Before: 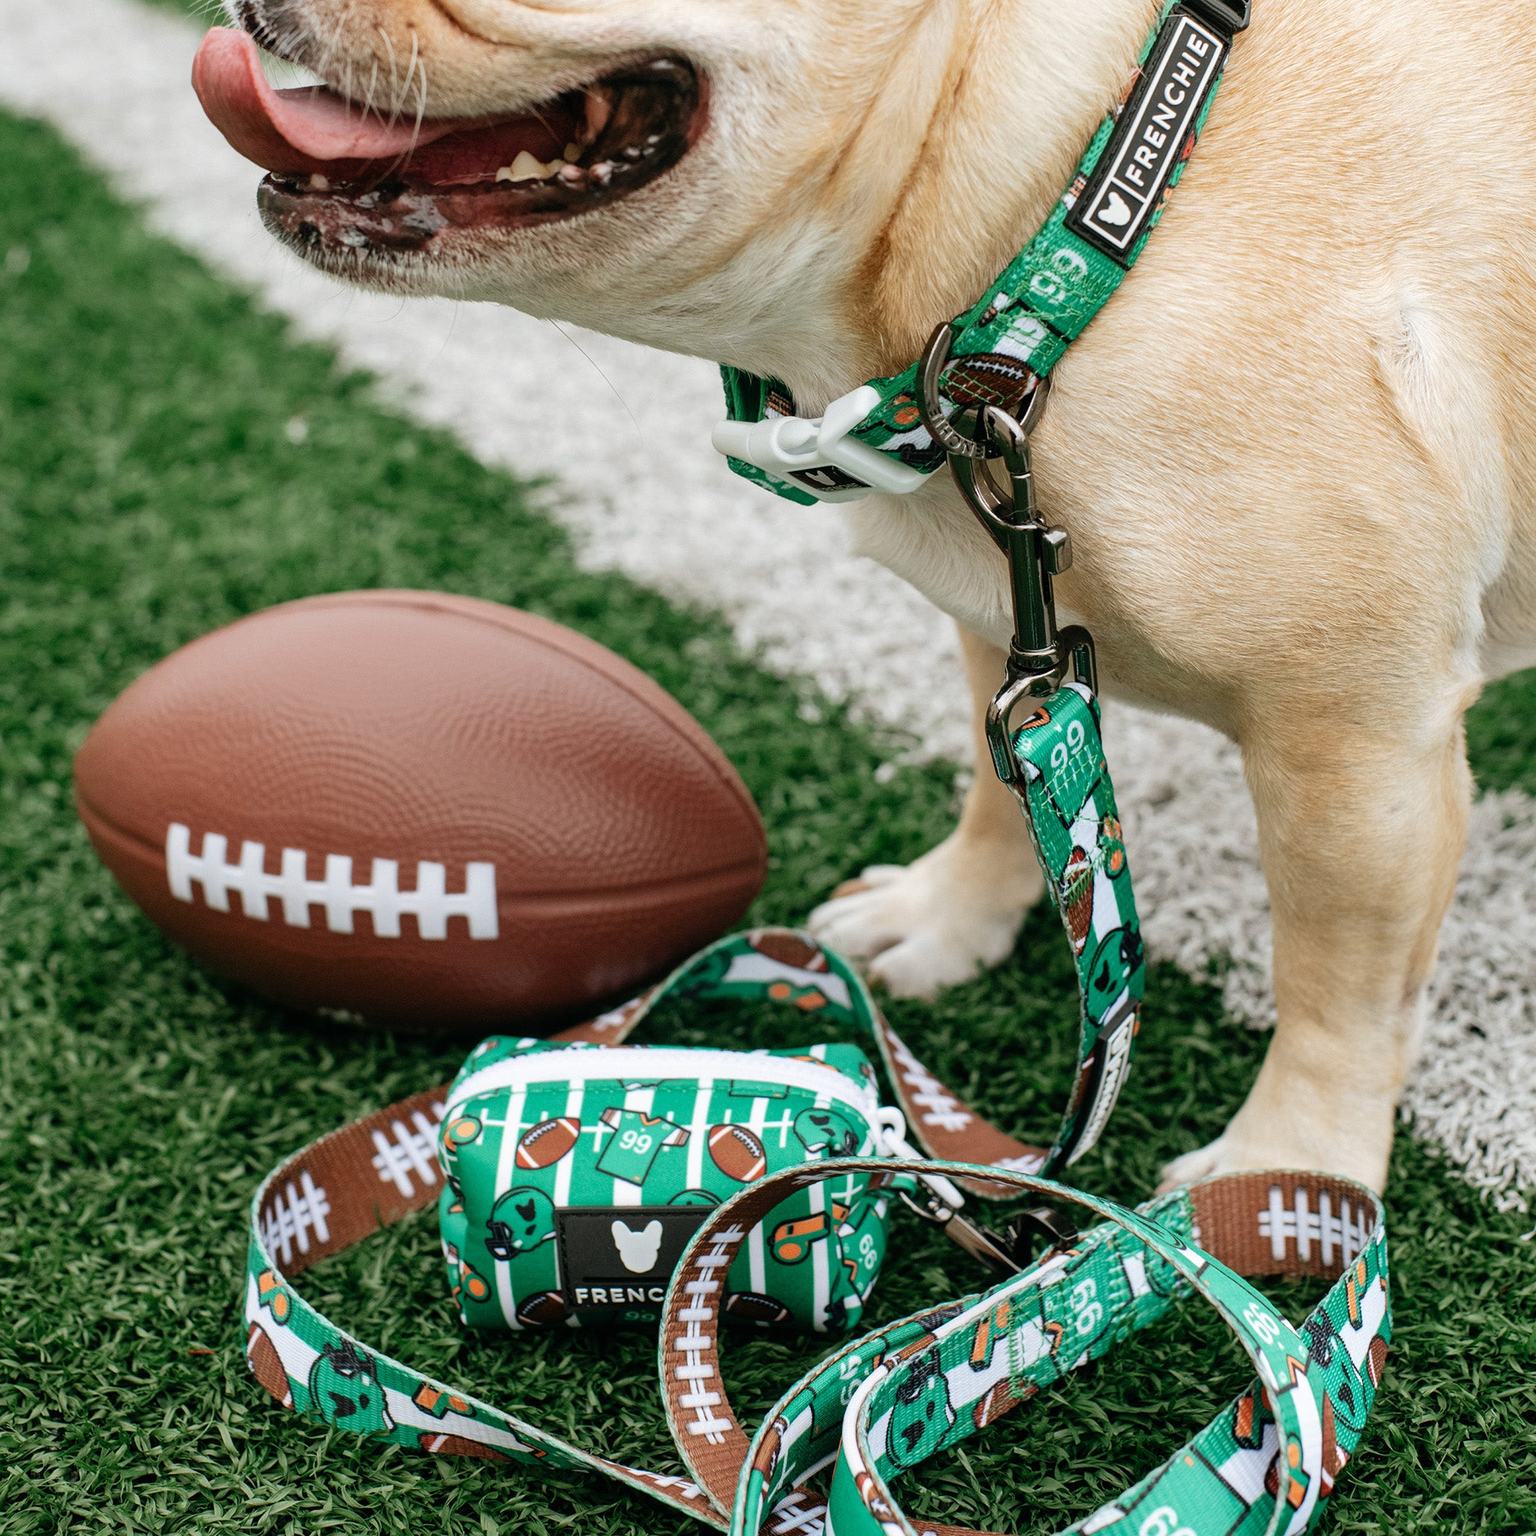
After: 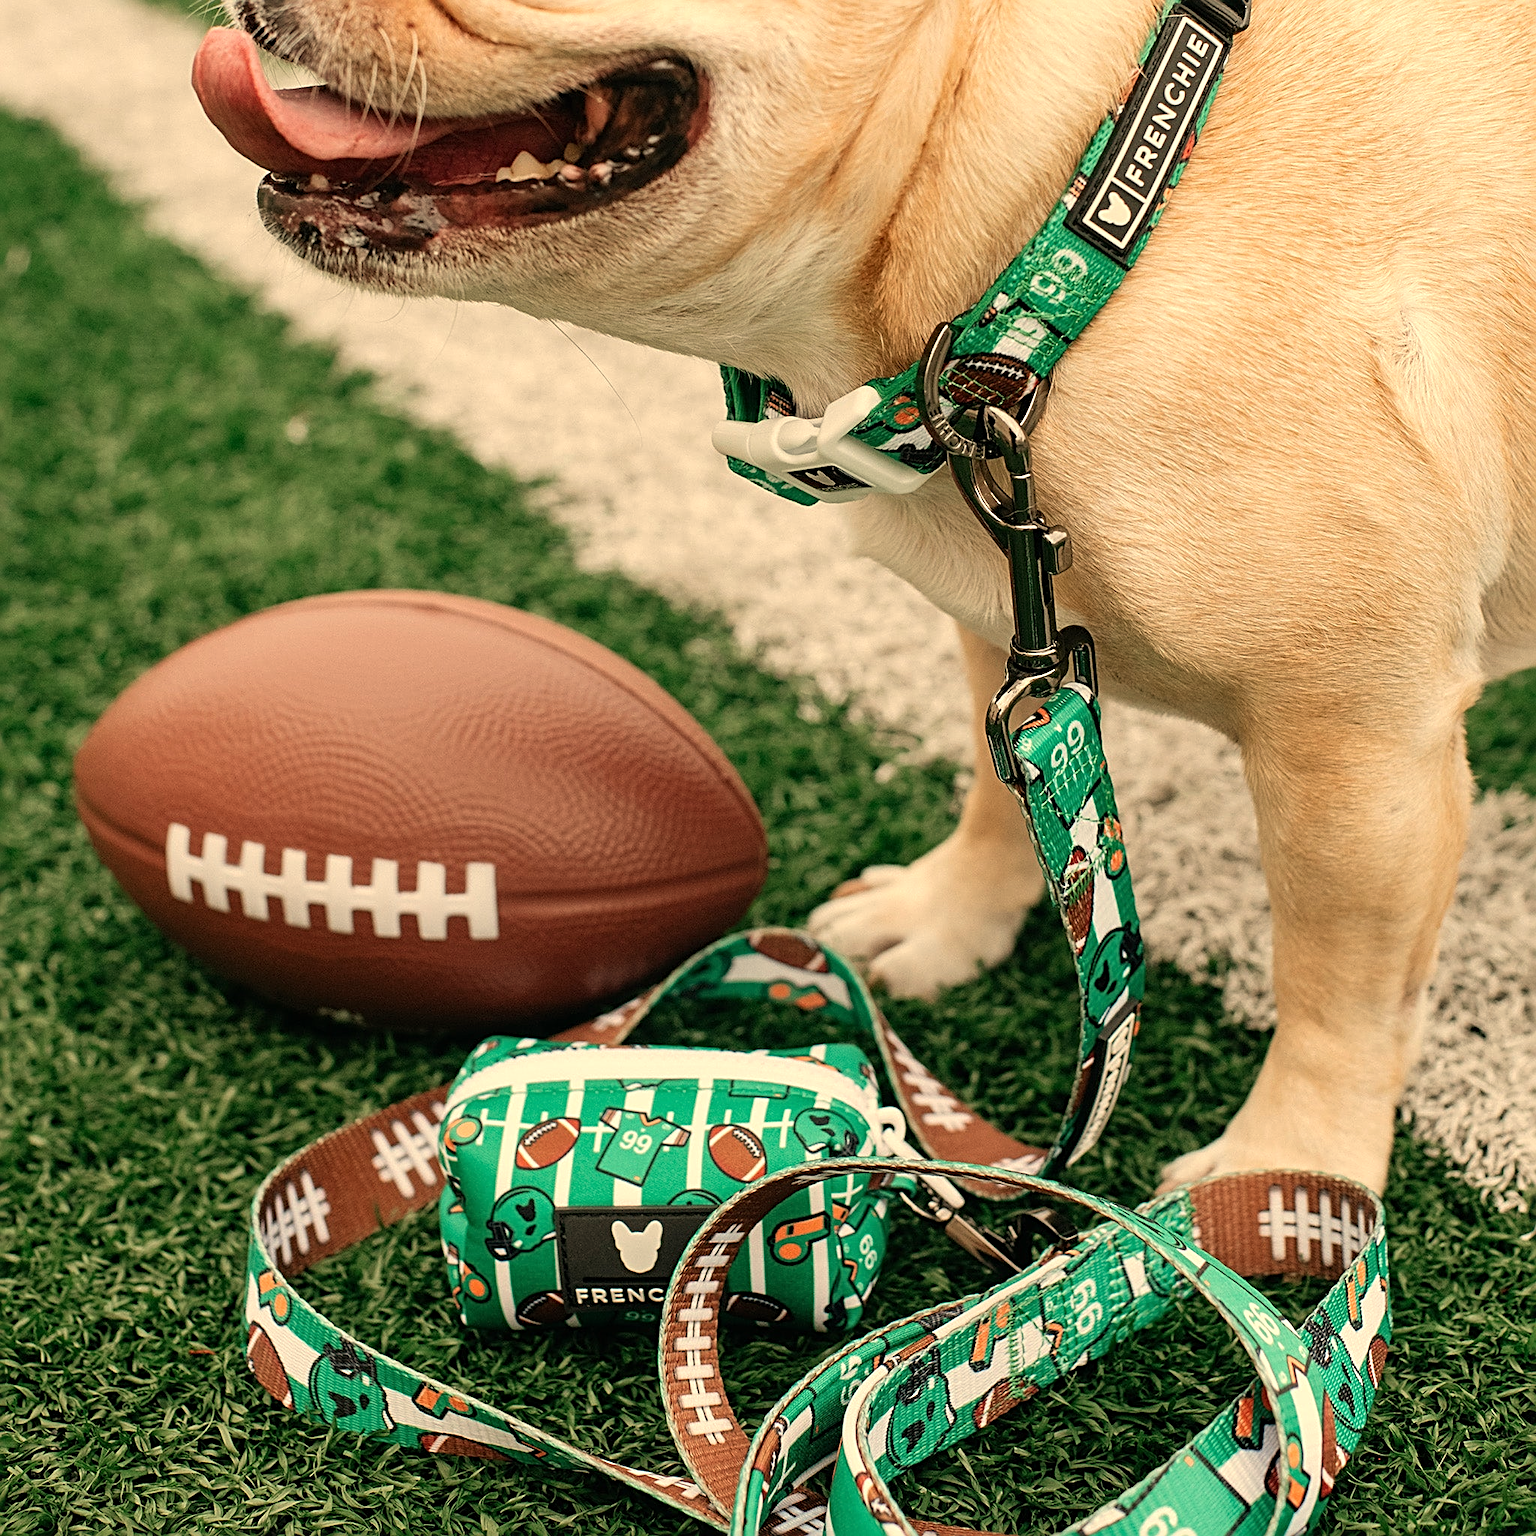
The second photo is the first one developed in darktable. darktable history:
white balance: red 1.138, green 0.996, blue 0.812
sharpen: radius 2.676, amount 0.669
